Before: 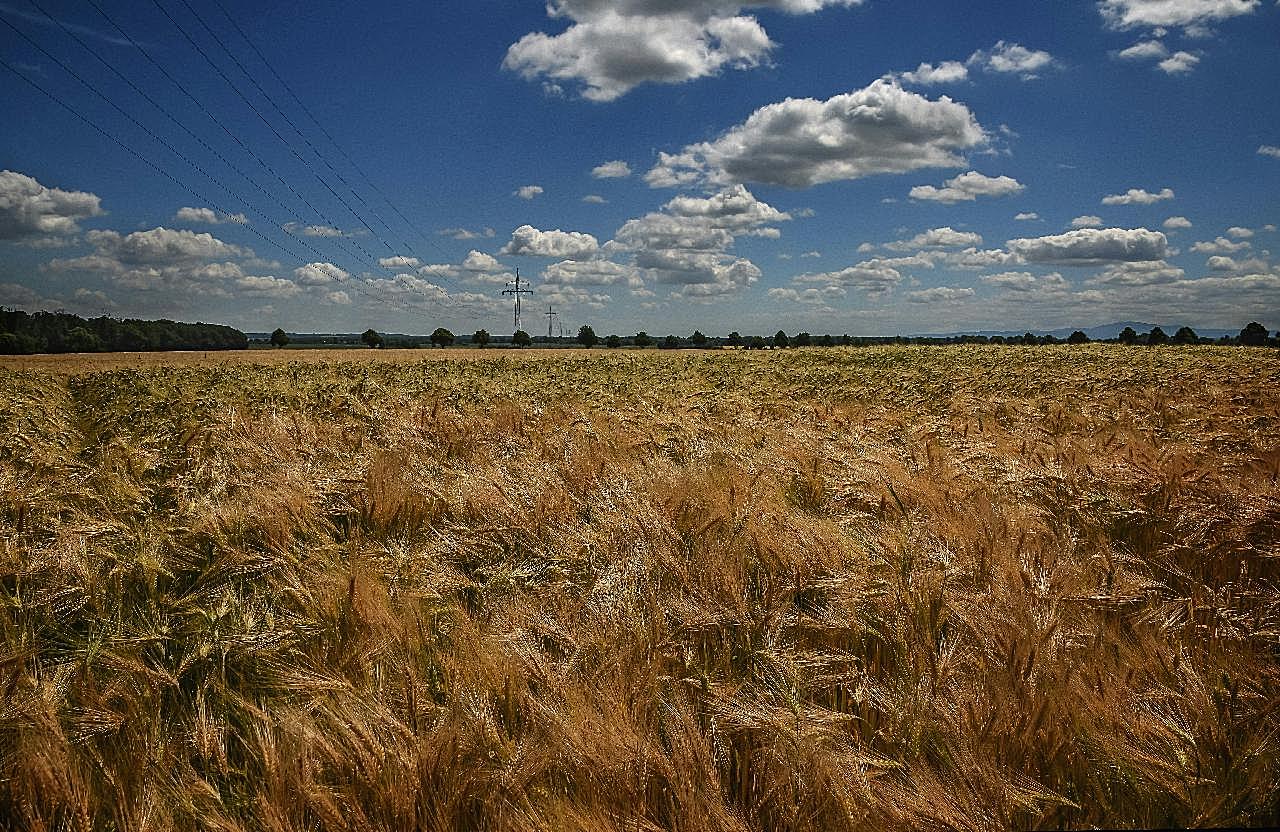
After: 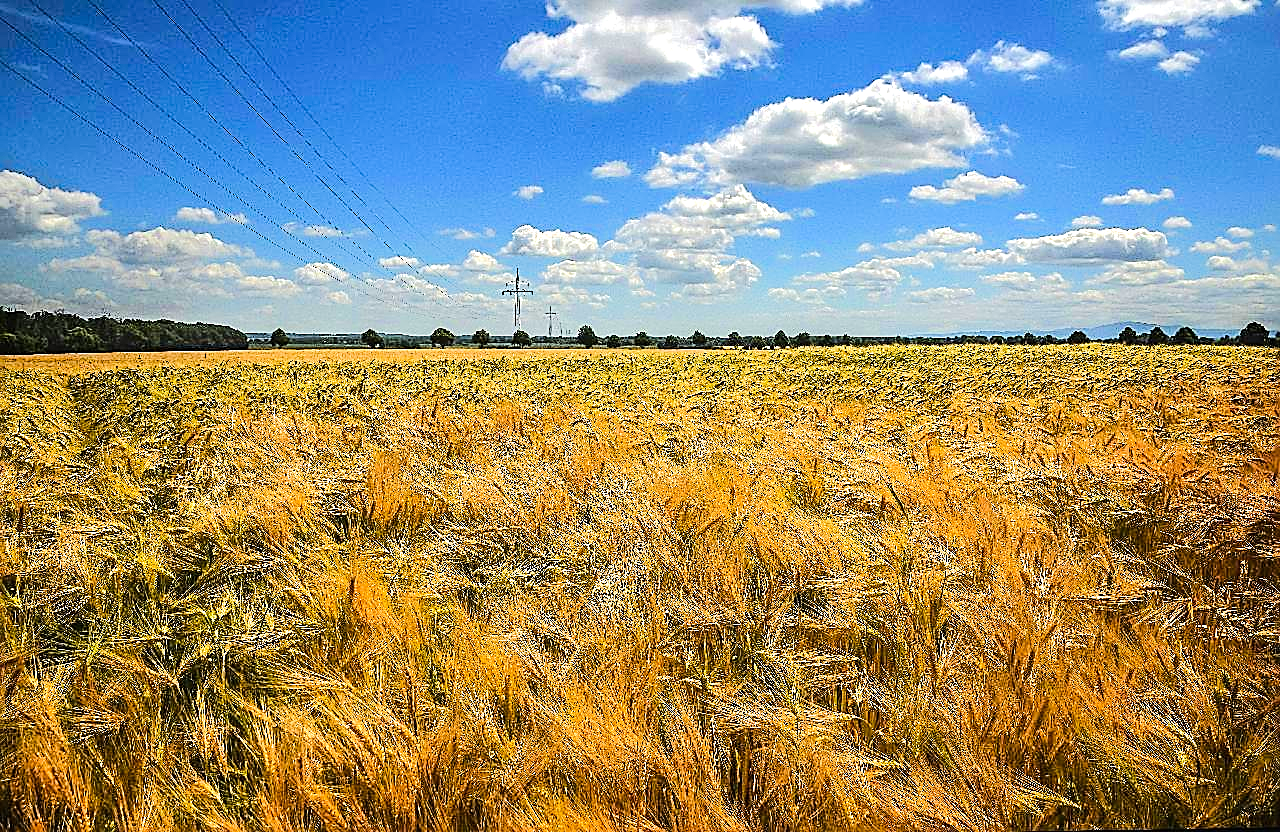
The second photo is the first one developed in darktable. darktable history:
exposure: exposure 0.773 EV, compensate exposure bias true, compensate highlight preservation false
color balance rgb: power › luminance -3.945%, power › hue 144.09°, linear chroma grading › global chroma 0.86%, perceptual saturation grading › global saturation 19.787%, global vibrance 20%
sharpen: amount 0.499
tone equalizer: -7 EV 0.159 EV, -6 EV 0.594 EV, -5 EV 1.12 EV, -4 EV 1.34 EV, -3 EV 1.15 EV, -2 EV 0.6 EV, -1 EV 0.152 EV, edges refinement/feathering 500, mask exposure compensation -1.57 EV, preserve details no
